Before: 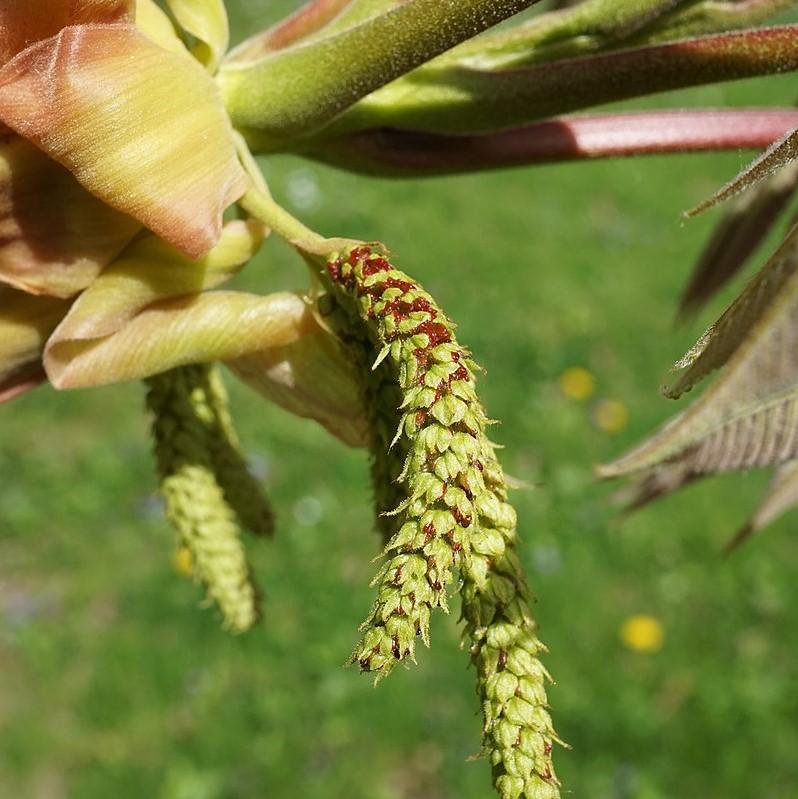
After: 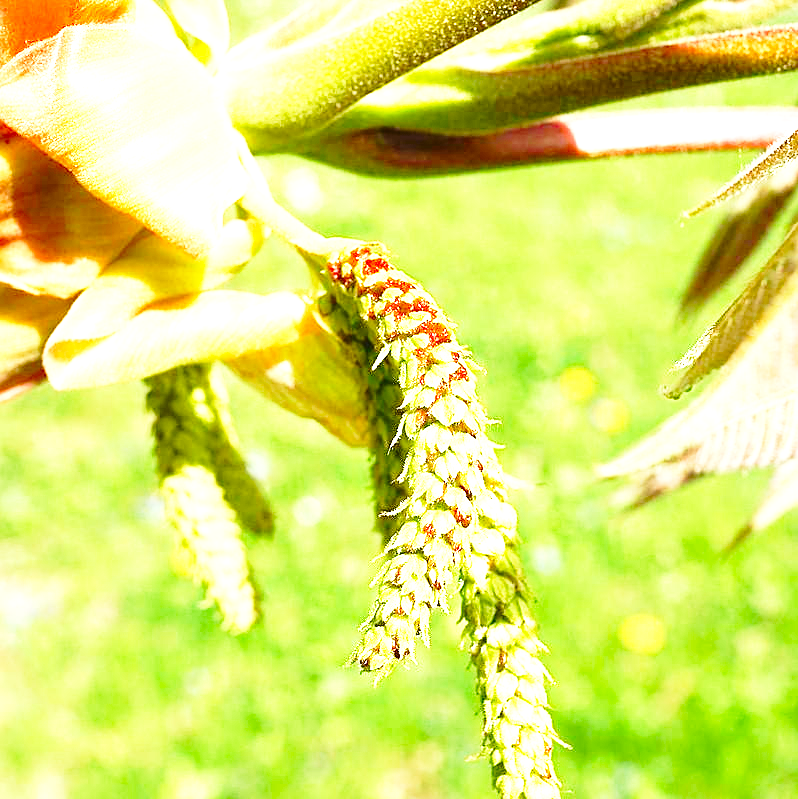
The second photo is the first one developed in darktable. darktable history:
contrast brightness saturation: brightness -0.027, saturation 0.369
exposure: black level correction 0, exposure 1.921 EV, compensate highlight preservation false
base curve: curves: ch0 [(0, 0) (0.028, 0.03) (0.121, 0.232) (0.46, 0.748) (0.859, 0.968) (1, 1)], preserve colors none
velvia: on, module defaults
sharpen: amount 0.205
